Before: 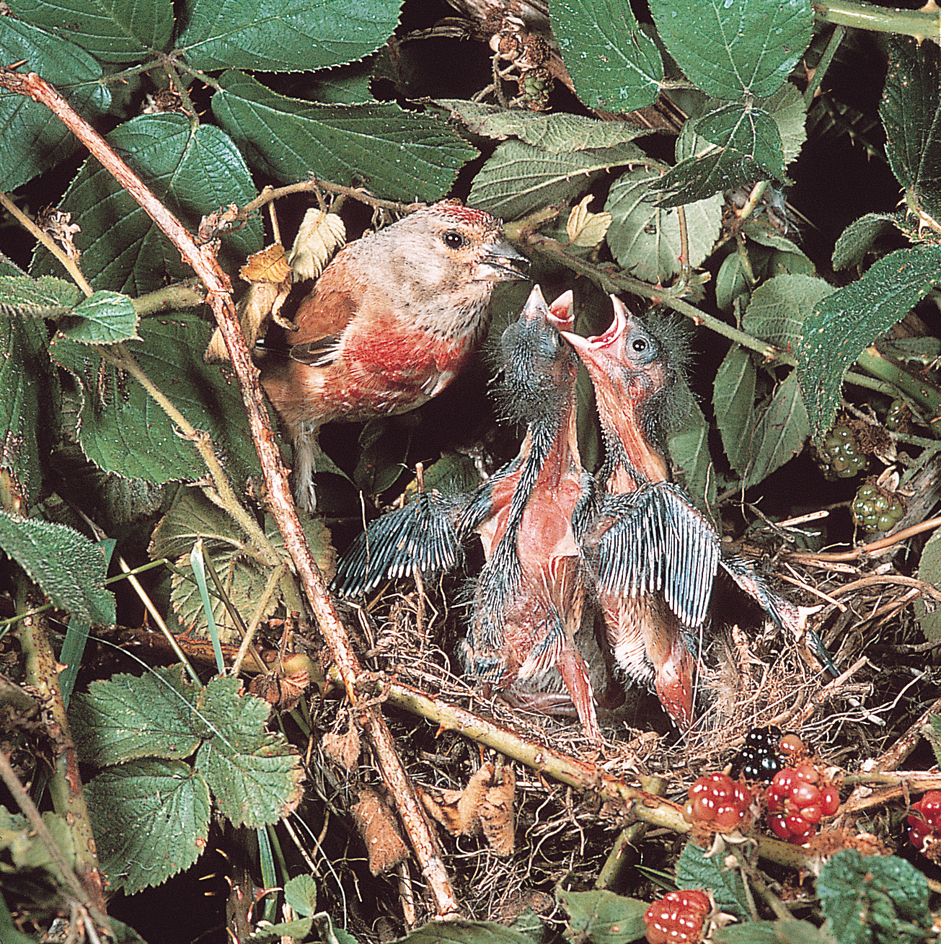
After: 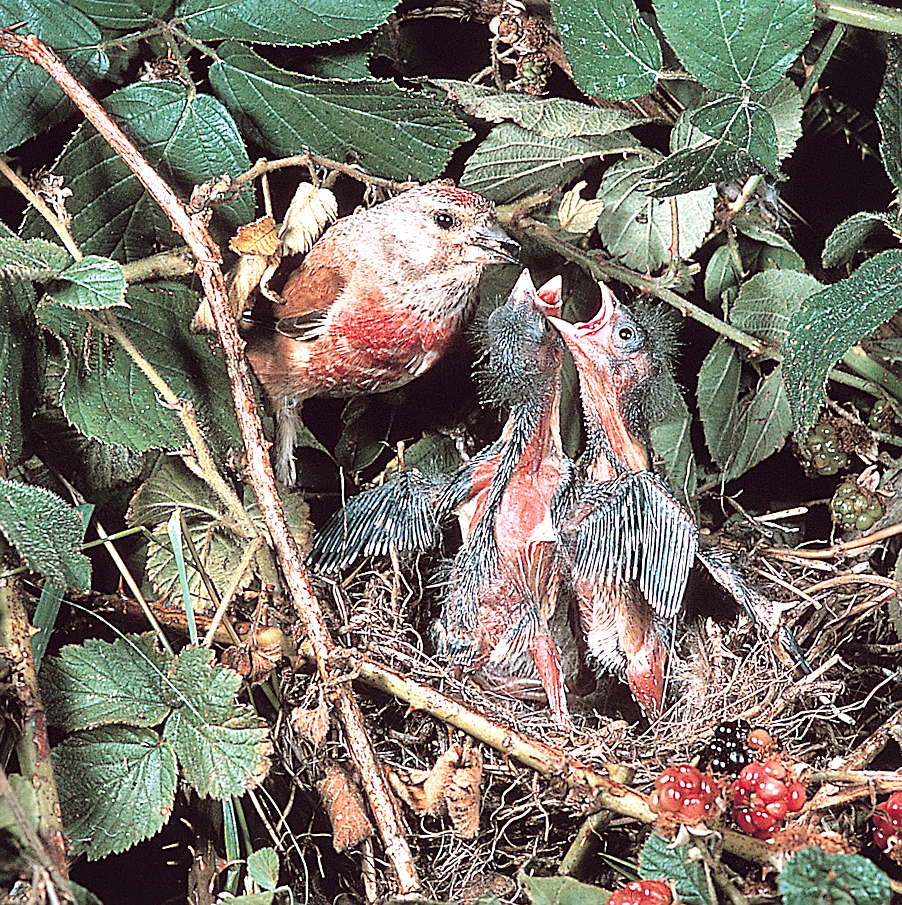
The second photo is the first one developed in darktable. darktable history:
local contrast: mode bilateral grid, contrast 21, coarseness 50, detail 148%, midtone range 0.2
color calibration: illuminant as shot in camera, x 0.358, y 0.373, temperature 4628.91 K
sharpen: on, module defaults
crop and rotate: angle -2.52°
tone equalizer: -8 EV -0.447 EV, -7 EV -0.357 EV, -6 EV -0.333 EV, -5 EV -0.23 EV, -3 EV 0.203 EV, -2 EV 0.305 EV, -1 EV 0.415 EV, +0 EV 0.391 EV, mask exposure compensation -0.493 EV
